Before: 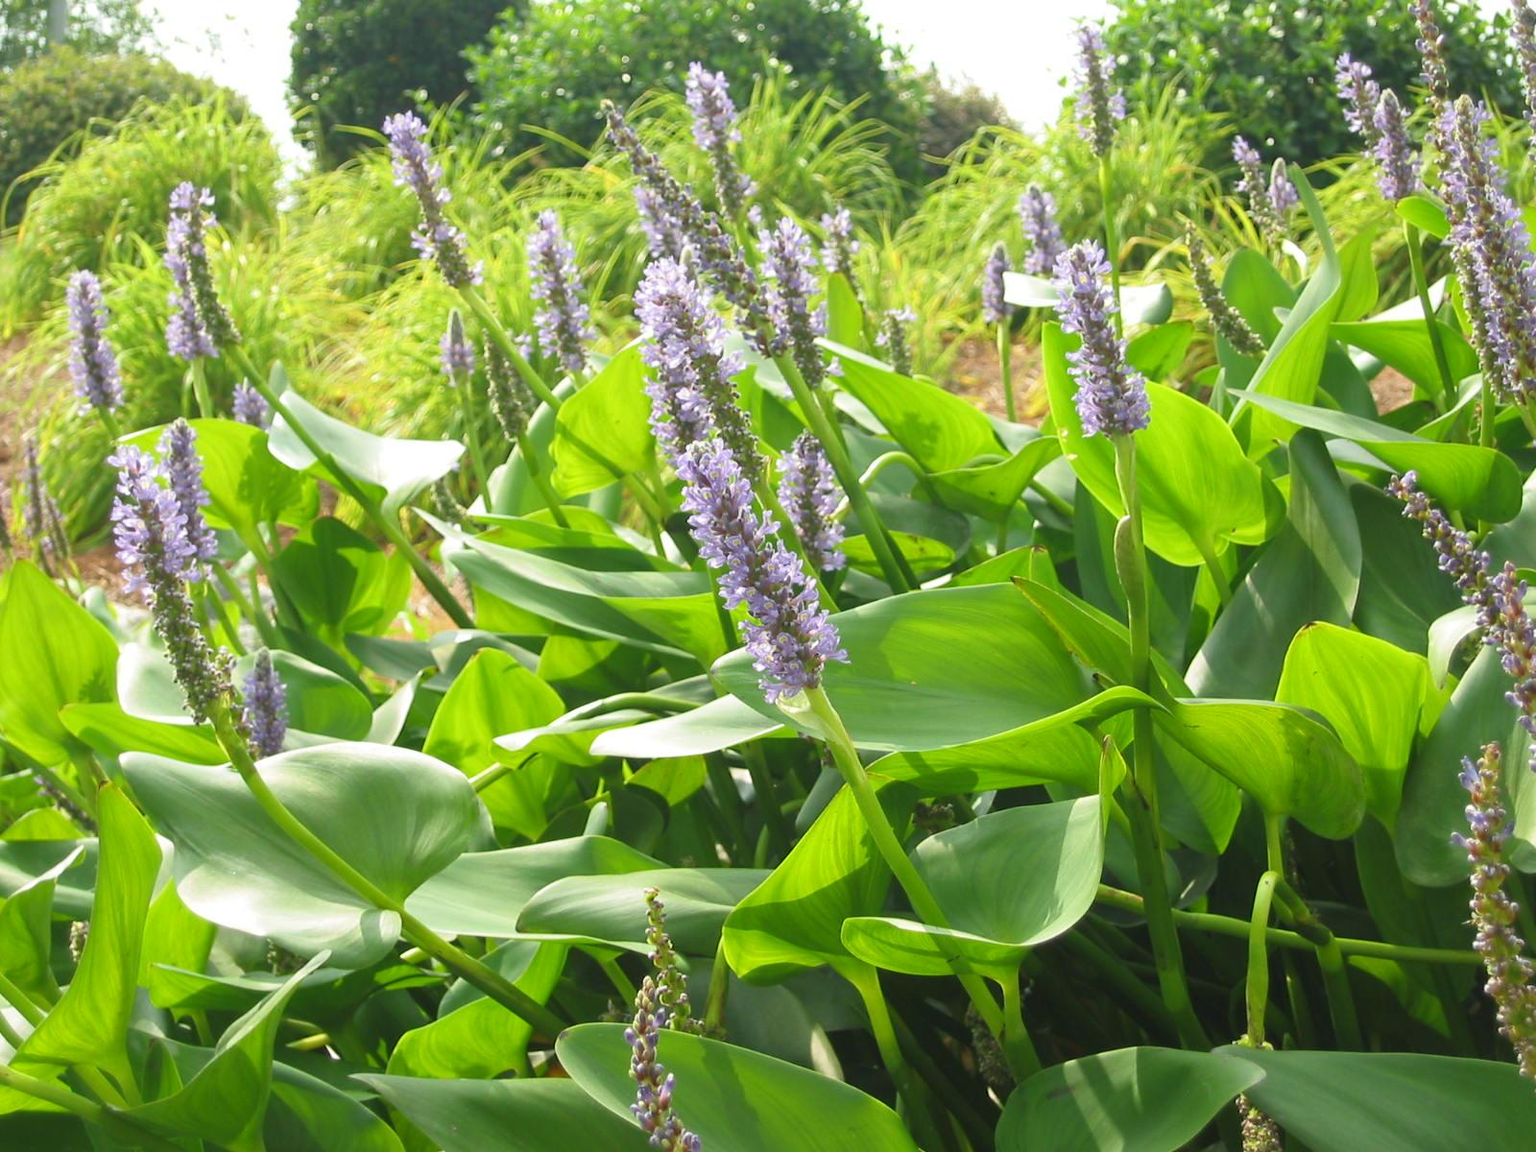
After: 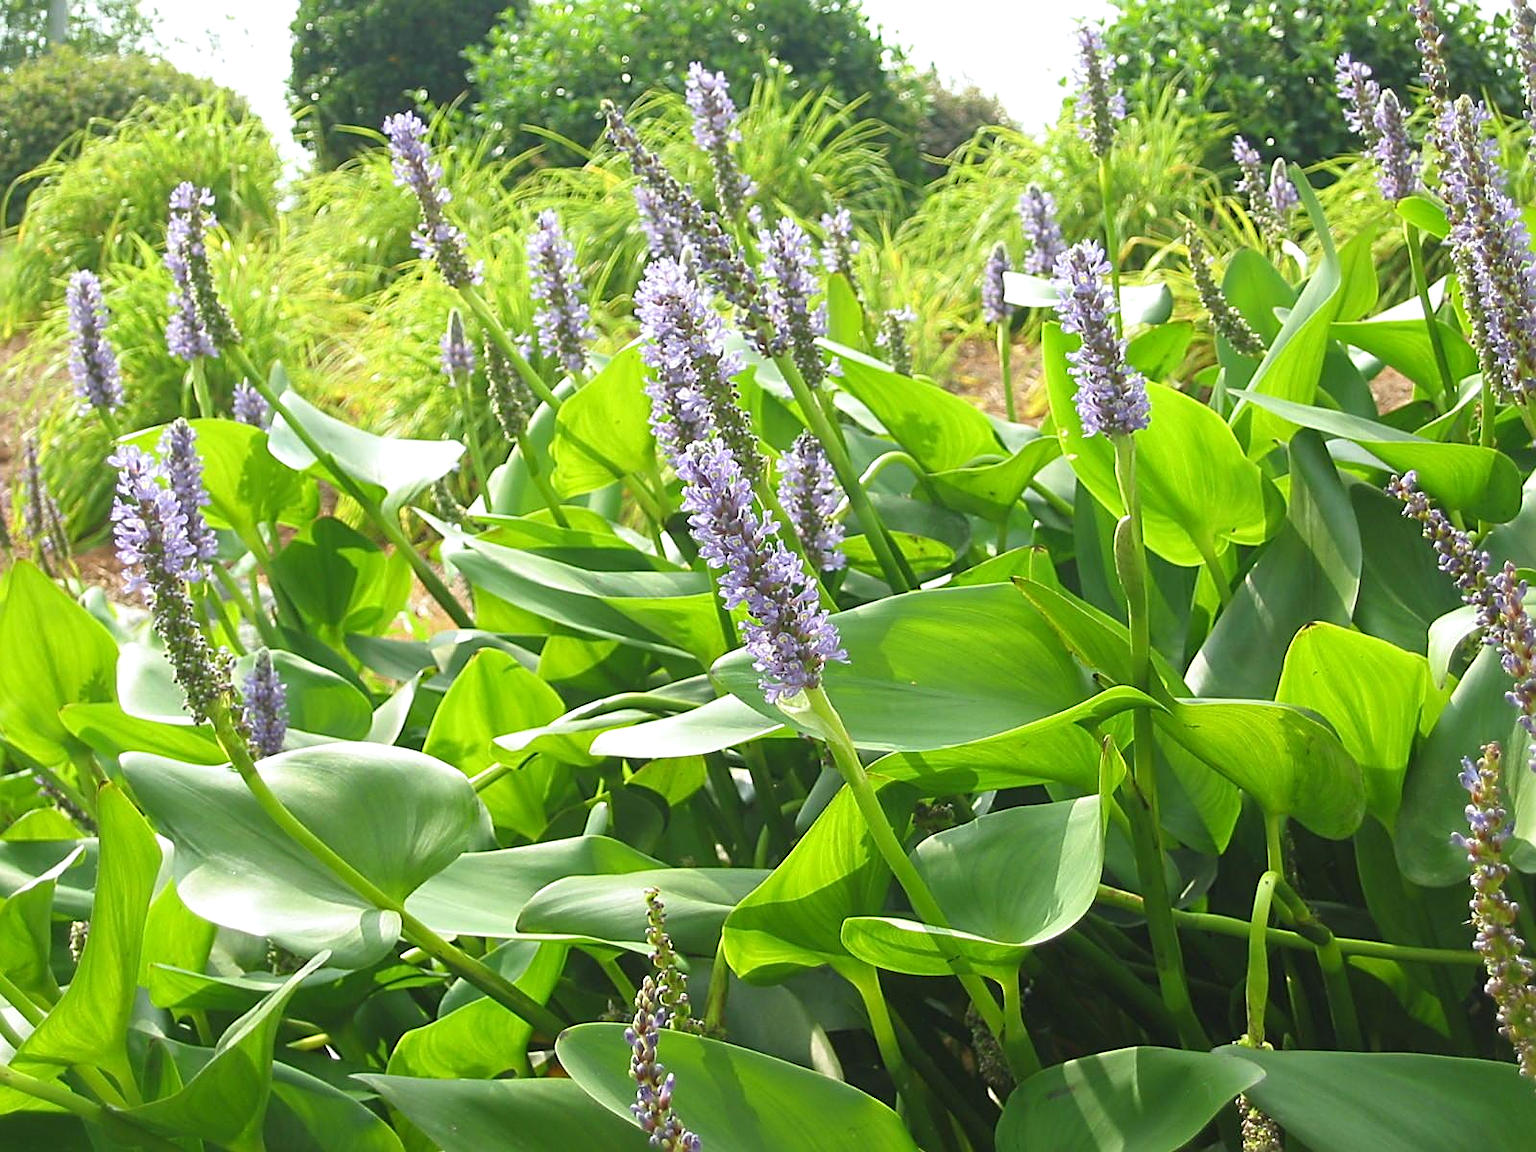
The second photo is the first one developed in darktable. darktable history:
white balance: red 0.982, blue 1.018
sharpen: amount 0.75
exposure: exposure 0.131 EV, compensate highlight preservation false
